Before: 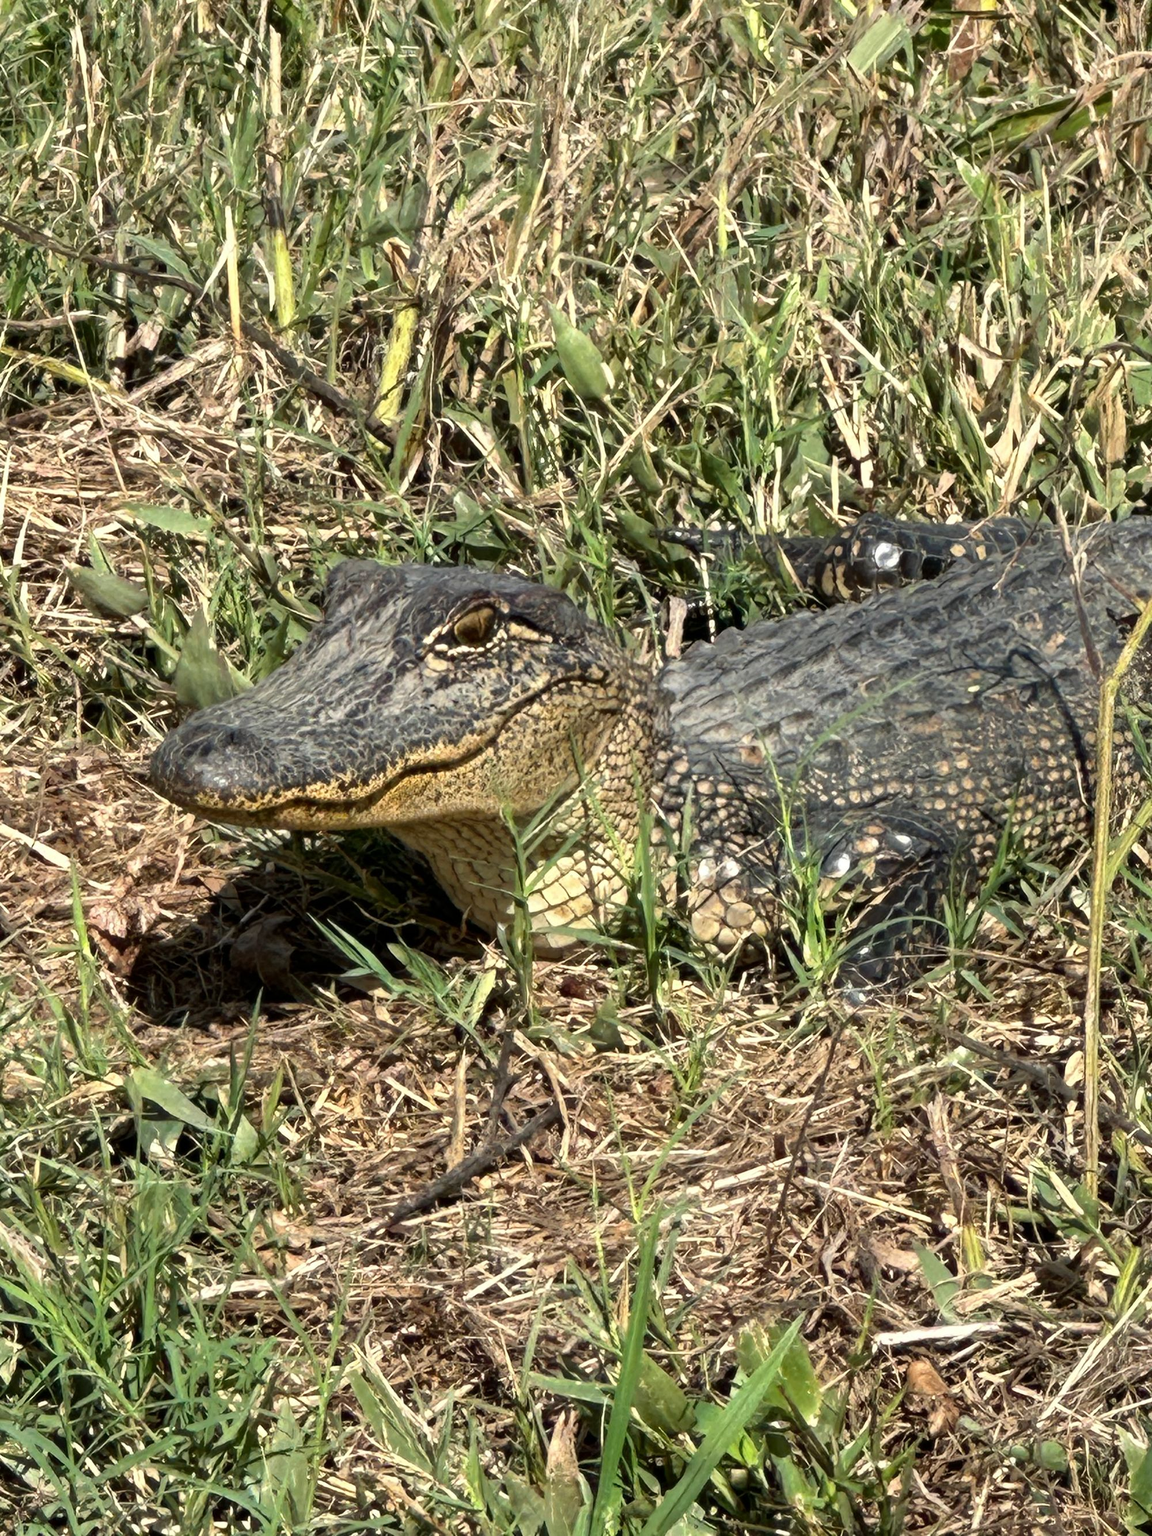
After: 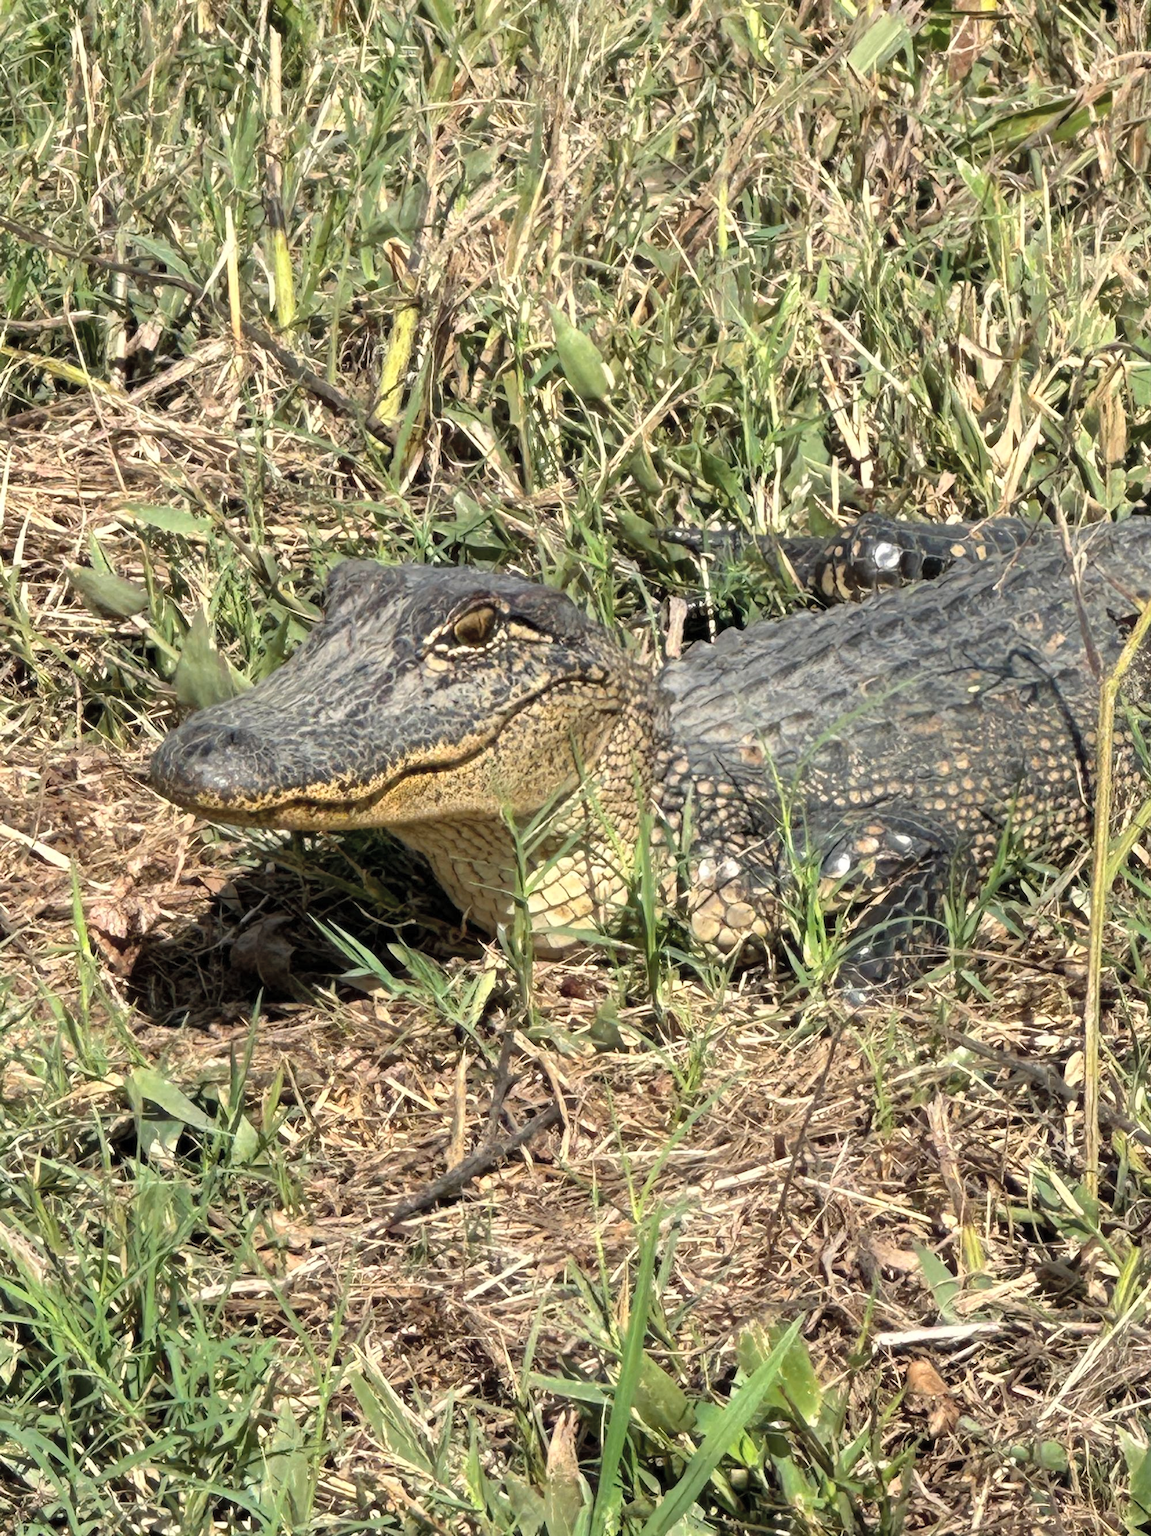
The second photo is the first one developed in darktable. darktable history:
contrast brightness saturation: brightness 0.128
color calibration: illuminant custom, x 0.345, y 0.359, temperature 5048.91 K
